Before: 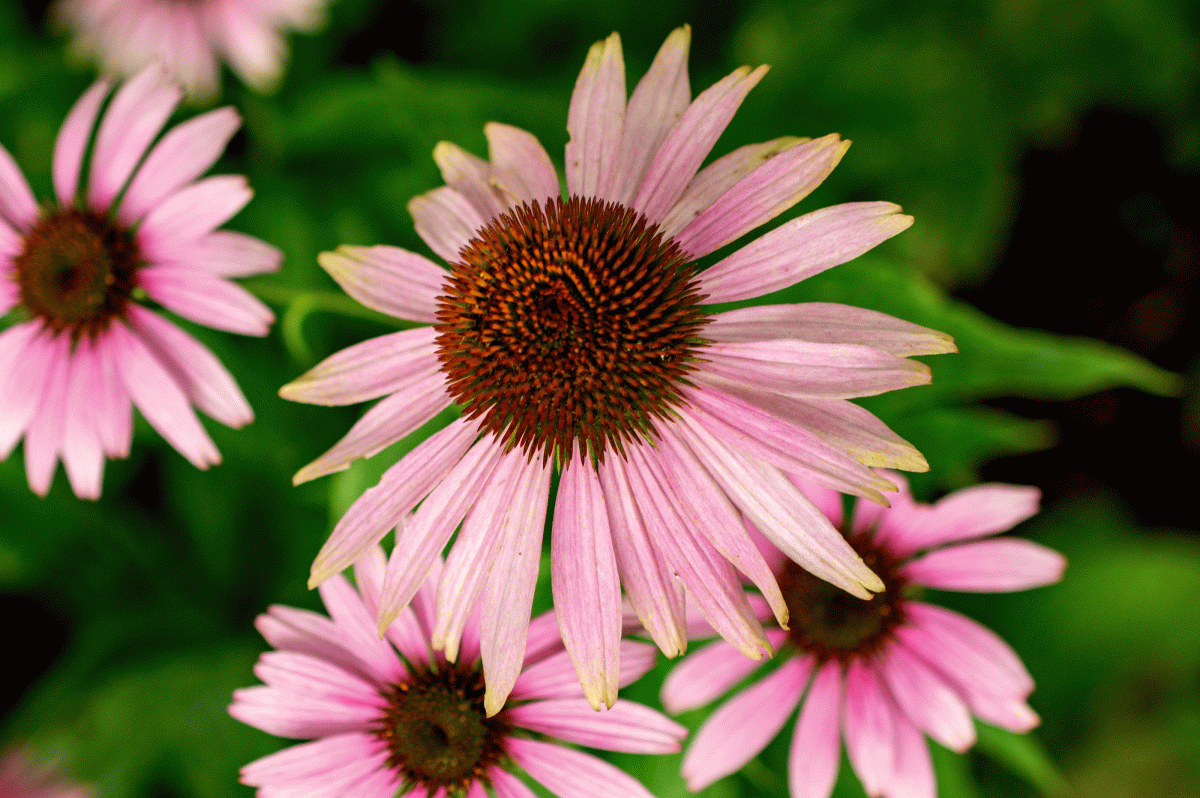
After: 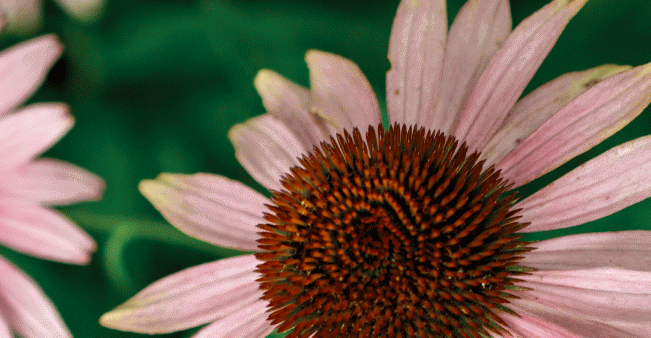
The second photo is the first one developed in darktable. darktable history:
color zones: curves: ch0 [(0, 0.5) (0.125, 0.4) (0.25, 0.5) (0.375, 0.4) (0.5, 0.4) (0.625, 0.35) (0.75, 0.35) (0.875, 0.5)]; ch1 [(0, 0.35) (0.125, 0.45) (0.25, 0.35) (0.375, 0.35) (0.5, 0.35) (0.625, 0.35) (0.75, 0.45) (0.875, 0.35)]; ch2 [(0, 0.6) (0.125, 0.5) (0.25, 0.5) (0.375, 0.6) (0.5, 0.6) (0.625, 0.5) (0.75, 0.5) (0.875, 0.5)]
crop: left 14.953%, top 9.067%, right 30.725%, bottom 48.485%
